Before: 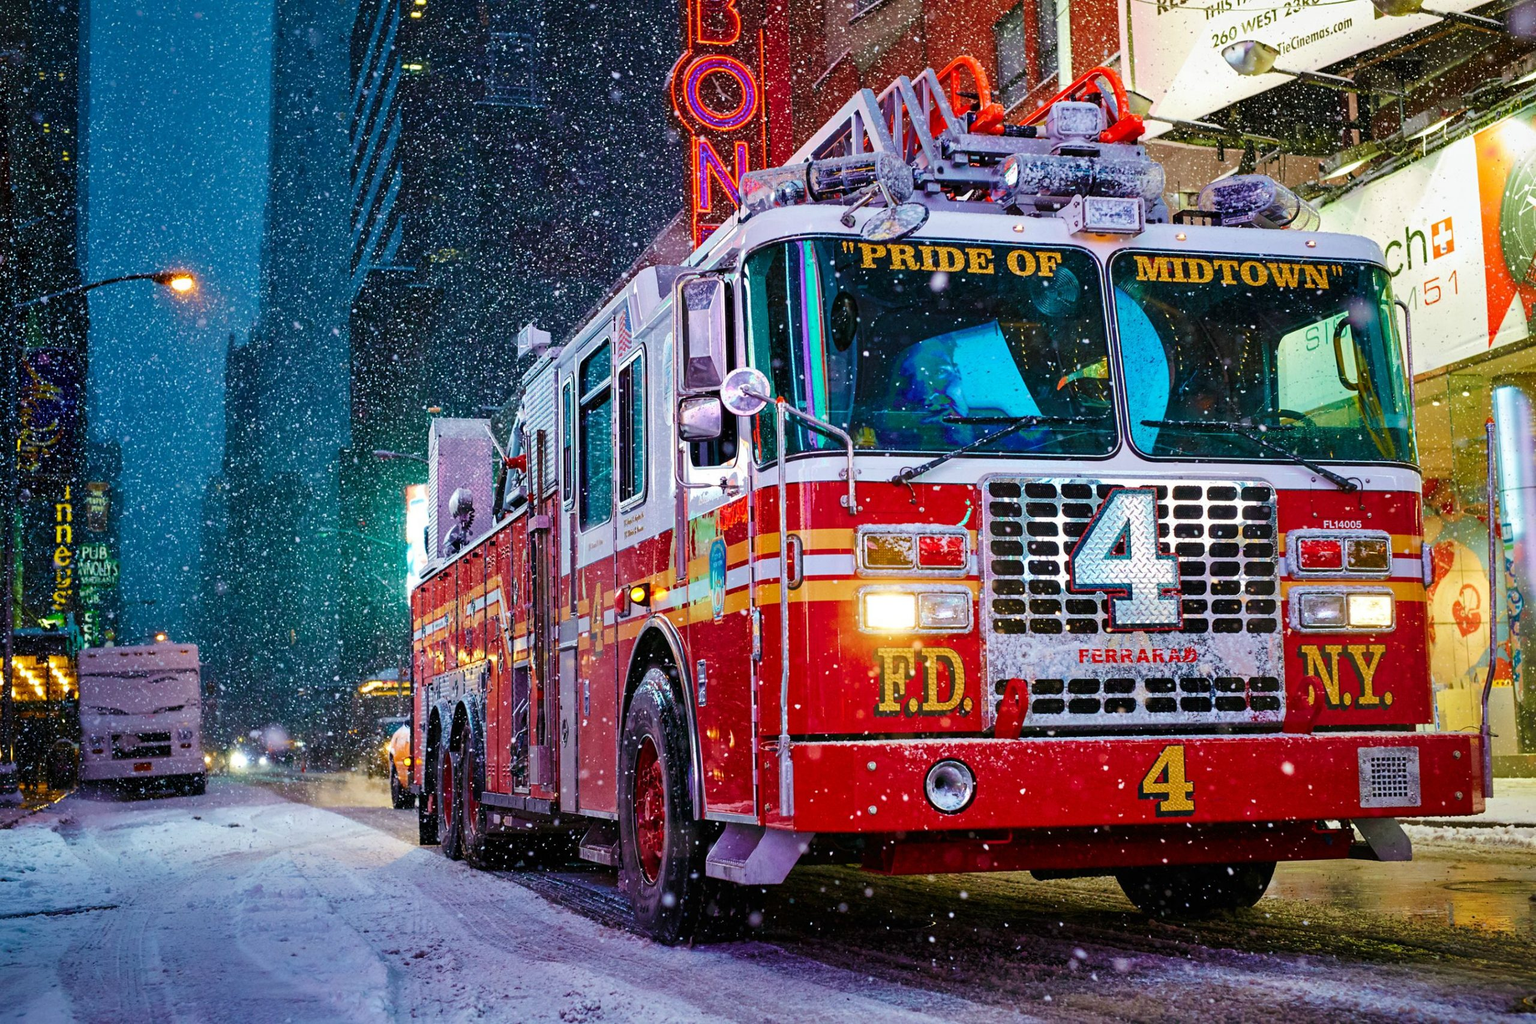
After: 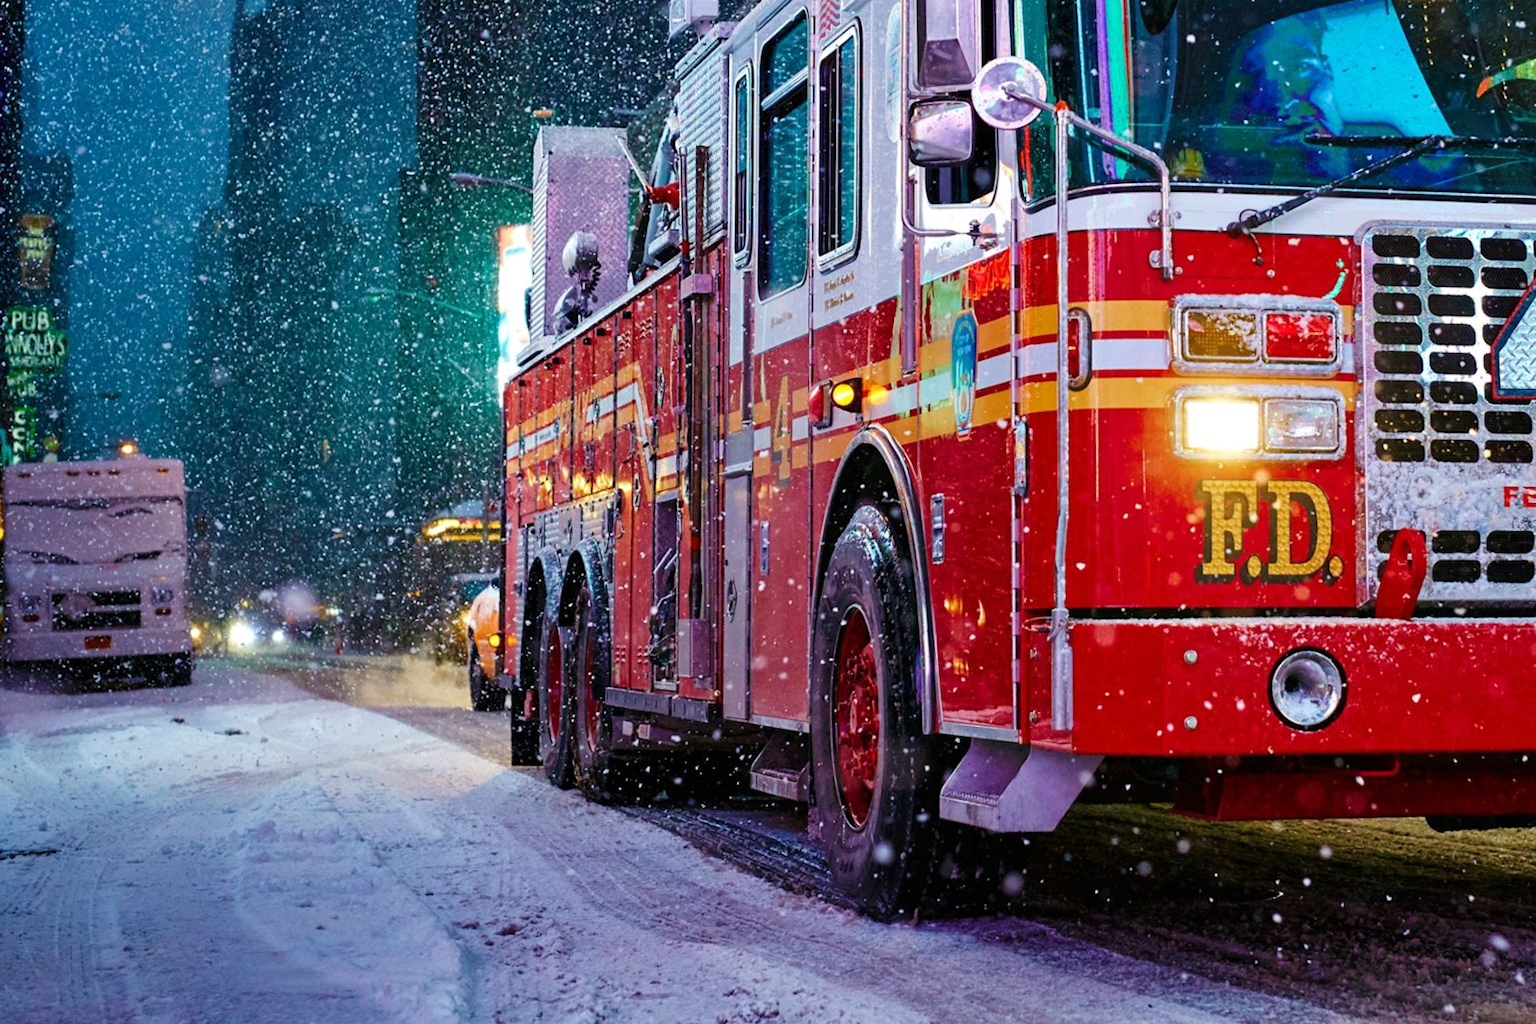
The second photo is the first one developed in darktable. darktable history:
crop and rotate: angle -0.82°, left 3.85%, top 31.828%, right 27.992%
tone equalizer: on, module defaults
